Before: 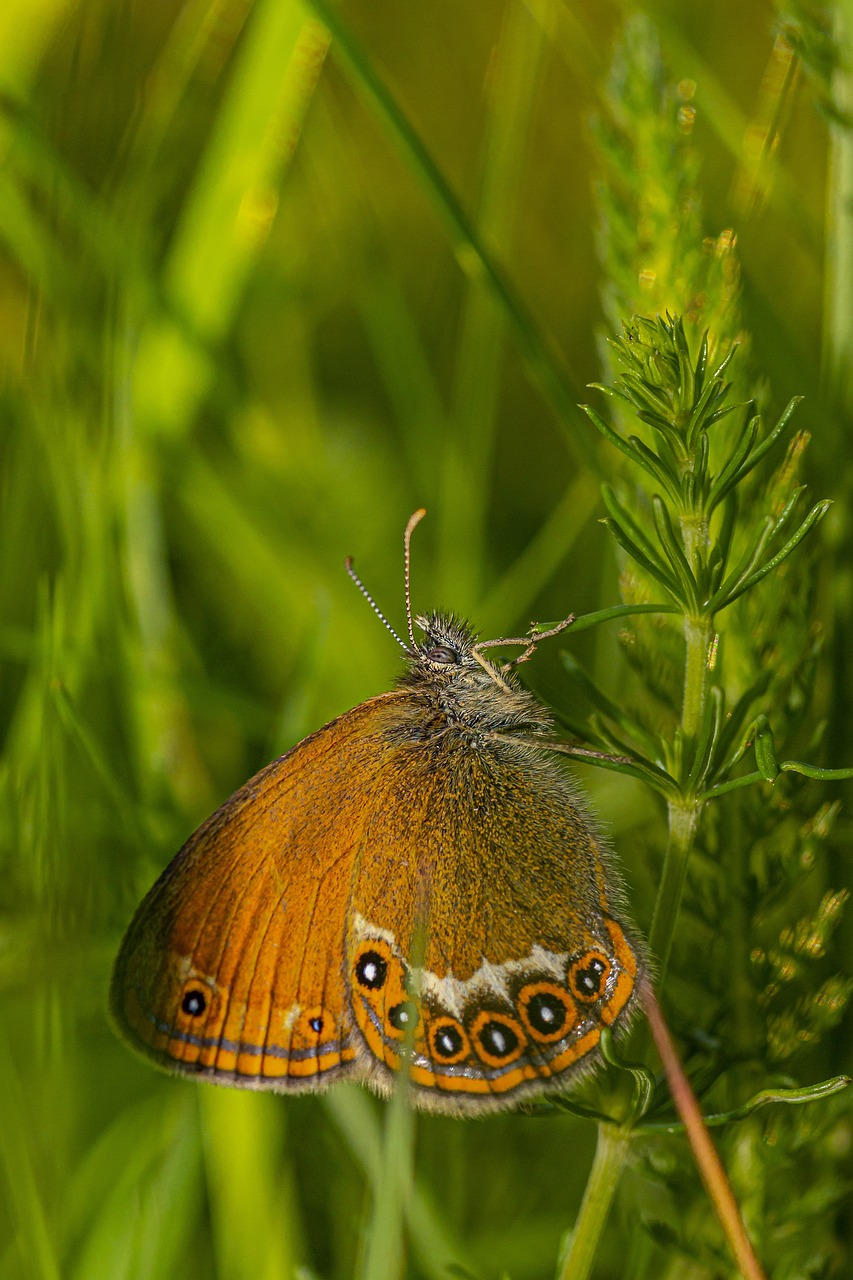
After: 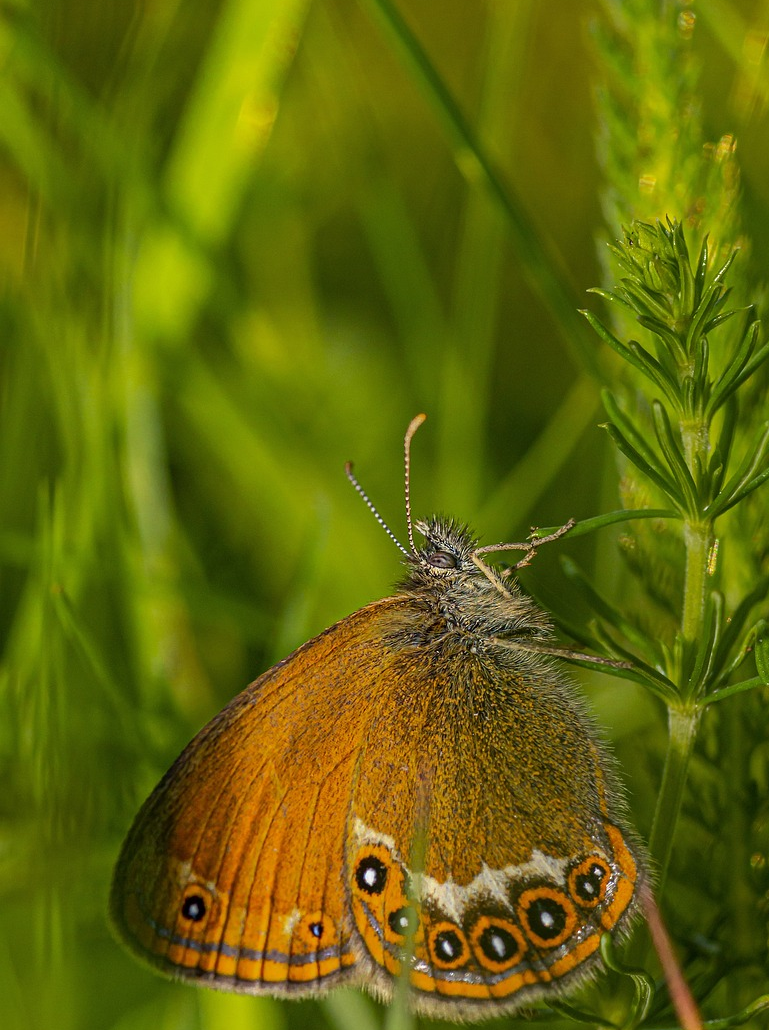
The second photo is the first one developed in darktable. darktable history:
crop: top 7.472%, right 9.773%, bottom 12.037%
